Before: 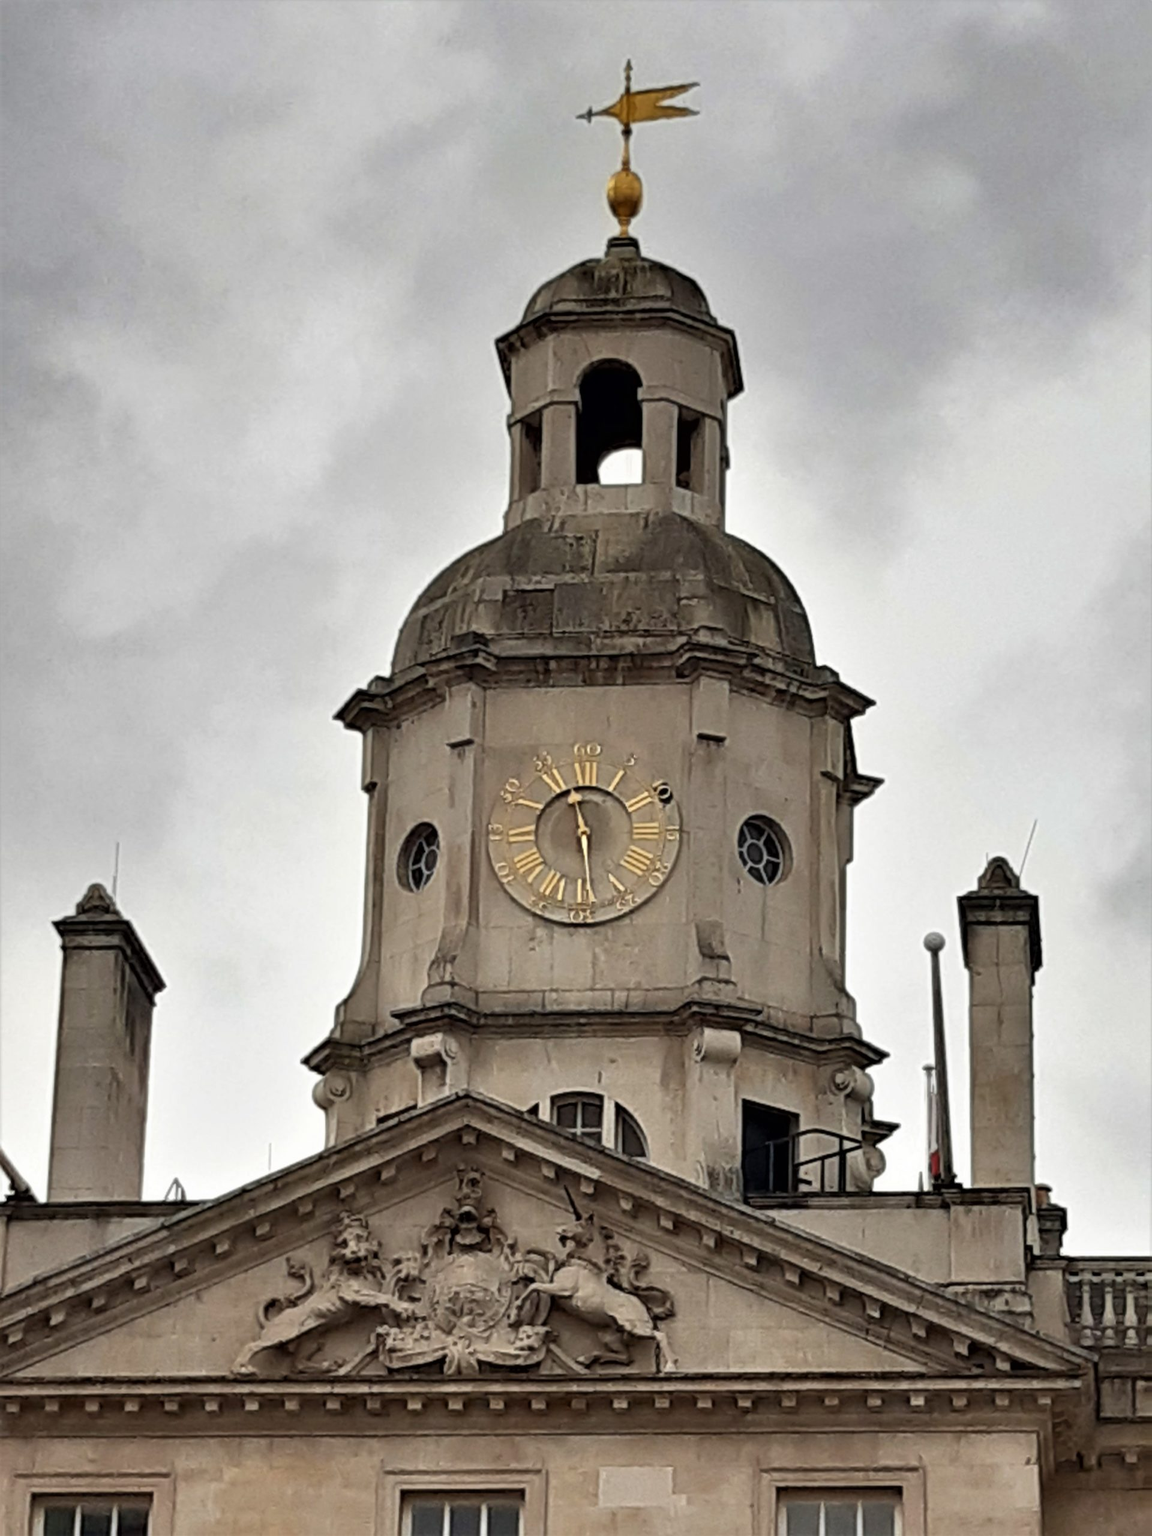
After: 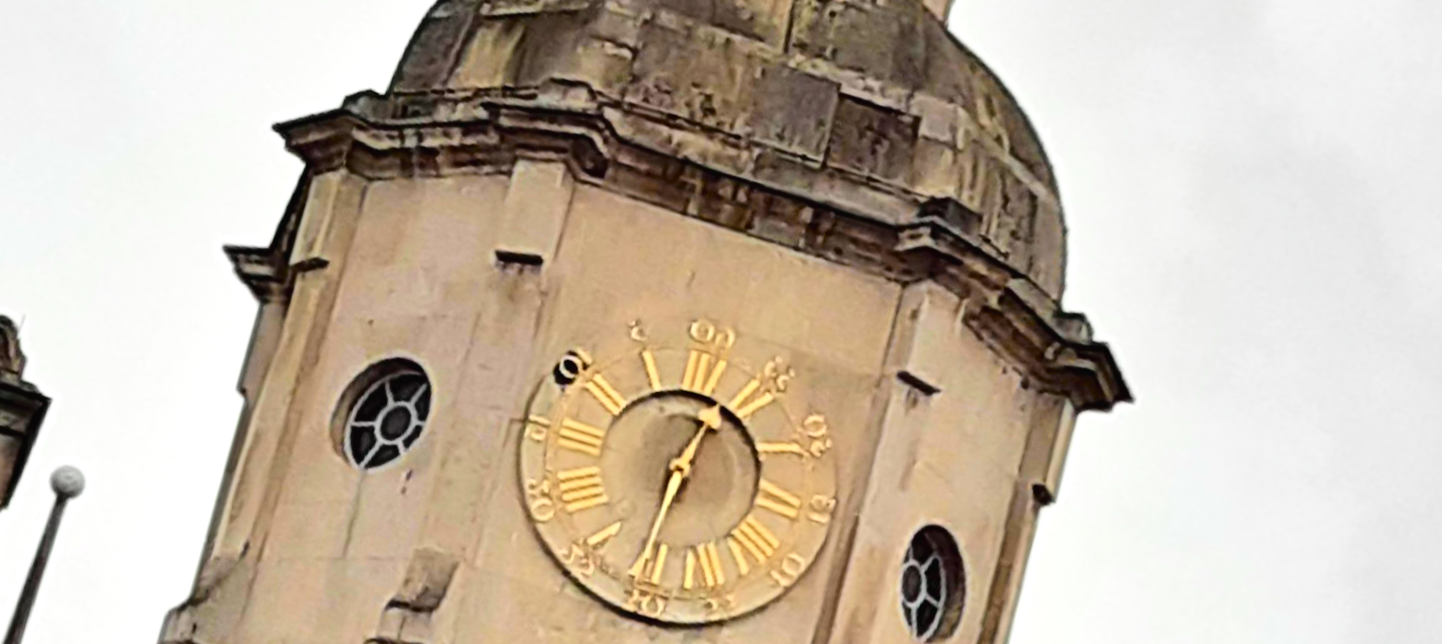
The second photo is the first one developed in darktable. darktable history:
tone curve: curves: ch0 [(0, 0.014) (0.12, 0.096) (0.386, 0.49) (0.54, 0.684) (0.751, 0.855) (0.89, 0.943) (0.998, 0.989)]; ch1 [(0, 0) (0.133, 0.099) (0.437, 0.41) (0.5, 0.5) (0.517, 0.536) (0.548, 0.575) (0.582, 0.639) (0.627, 0.692) (0.836, 0.868) (1, 1)]; ch2 [(0, 0) (0.374, 0.341) (0.456, 0.443) (0.478, 0.49) (0.501, 0.5) (0.528, 0.538) (0.55, 0.6) (0.572, 0.633) (0.702, 0.775) (1, 1)], color space Lab, independent channels, preserve colors none
exposure: exposure 0.3 EV, compensate highlight preservation false
contrast brightness saturation: saturation -0.05
crop and rotate: angle 16.12°, top 30.835%, bottom 35.653%
